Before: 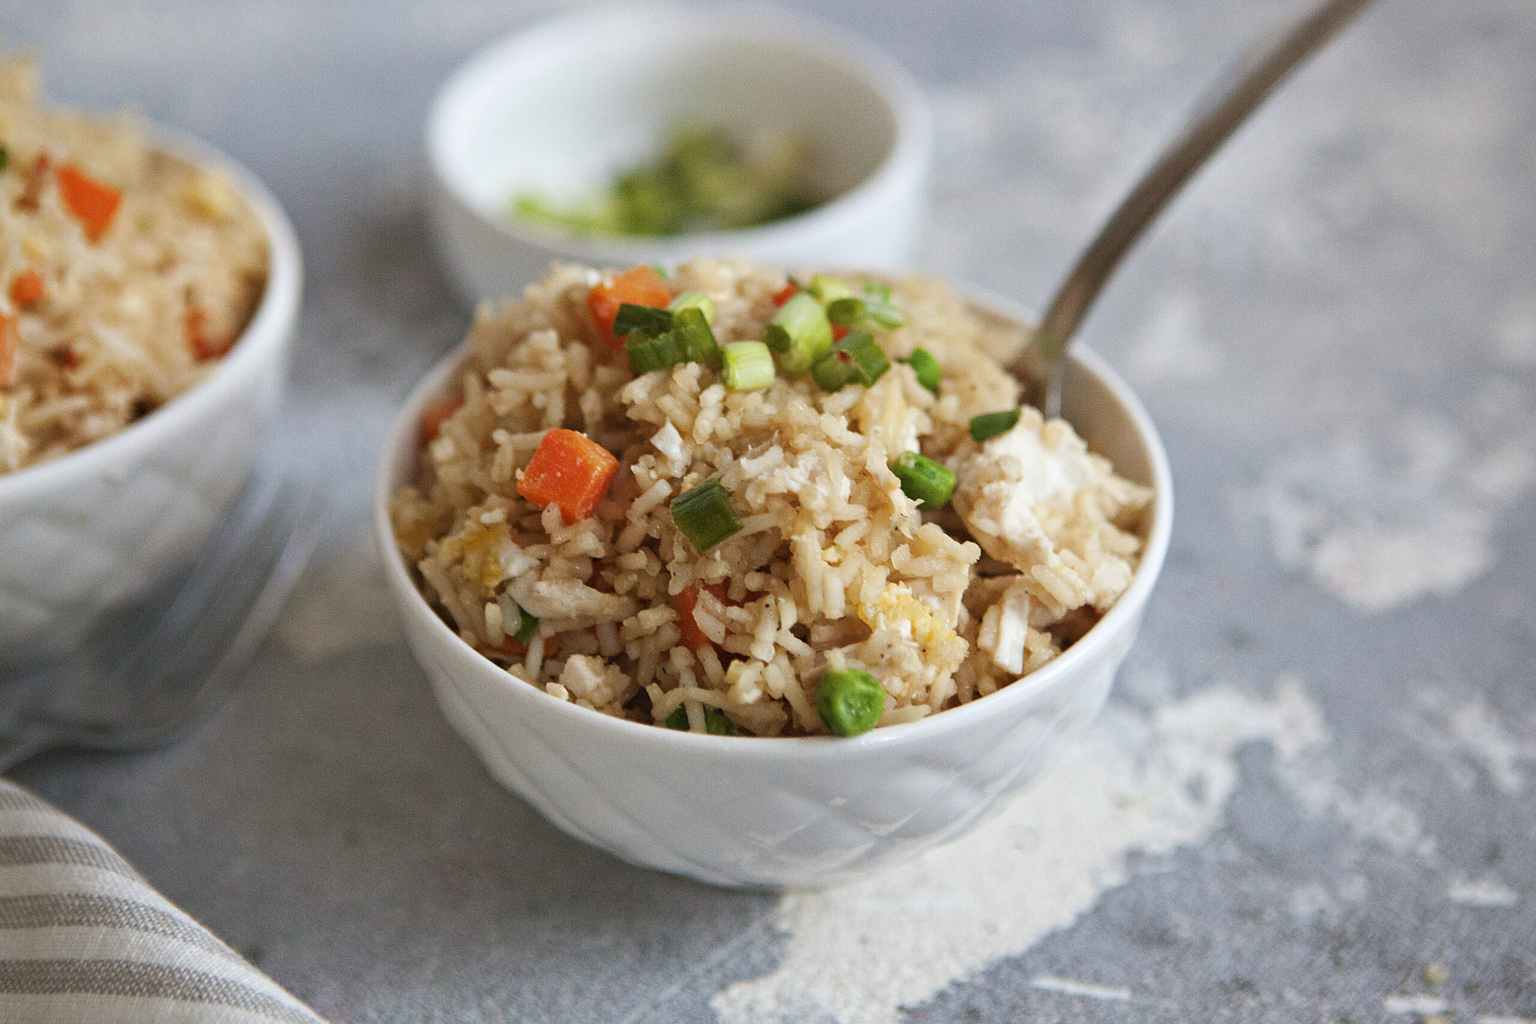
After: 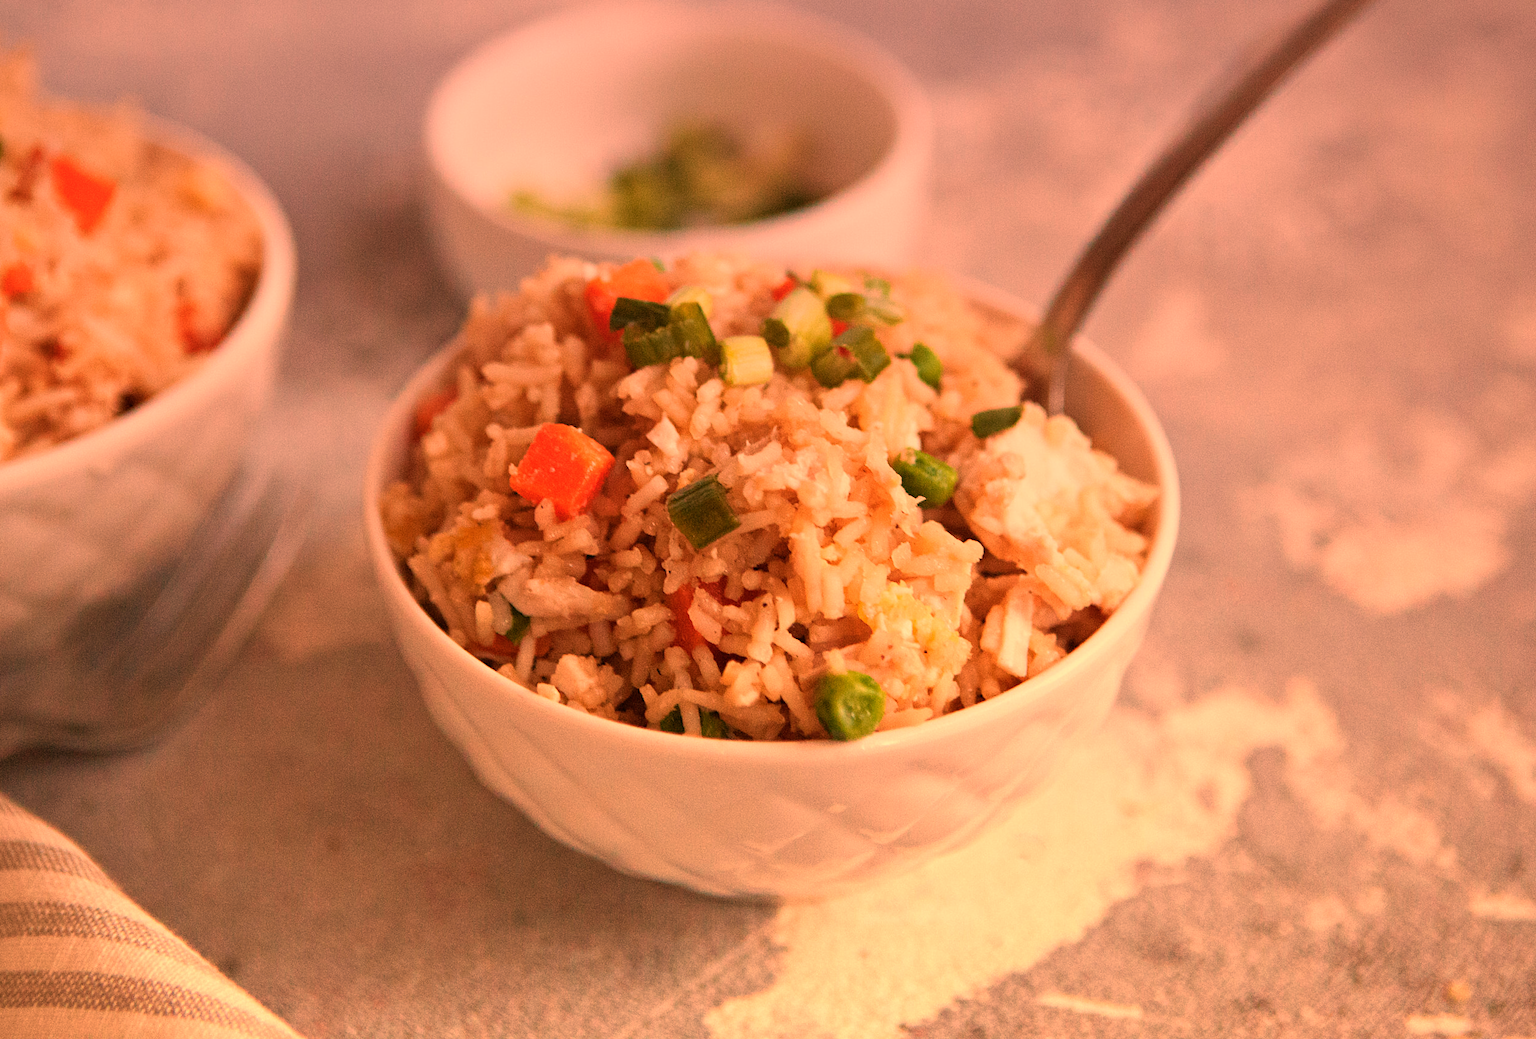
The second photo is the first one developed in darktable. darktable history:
rotate and perspective: rotation 0.226°, lens shift (vertical) -0.042, crop left 0.023, crop right 0.982, crop top 0.006, crop bottom 0.994
graduated density: hue 238.83°, saturation 50%
white balance: red 1.467, blue 0.684
